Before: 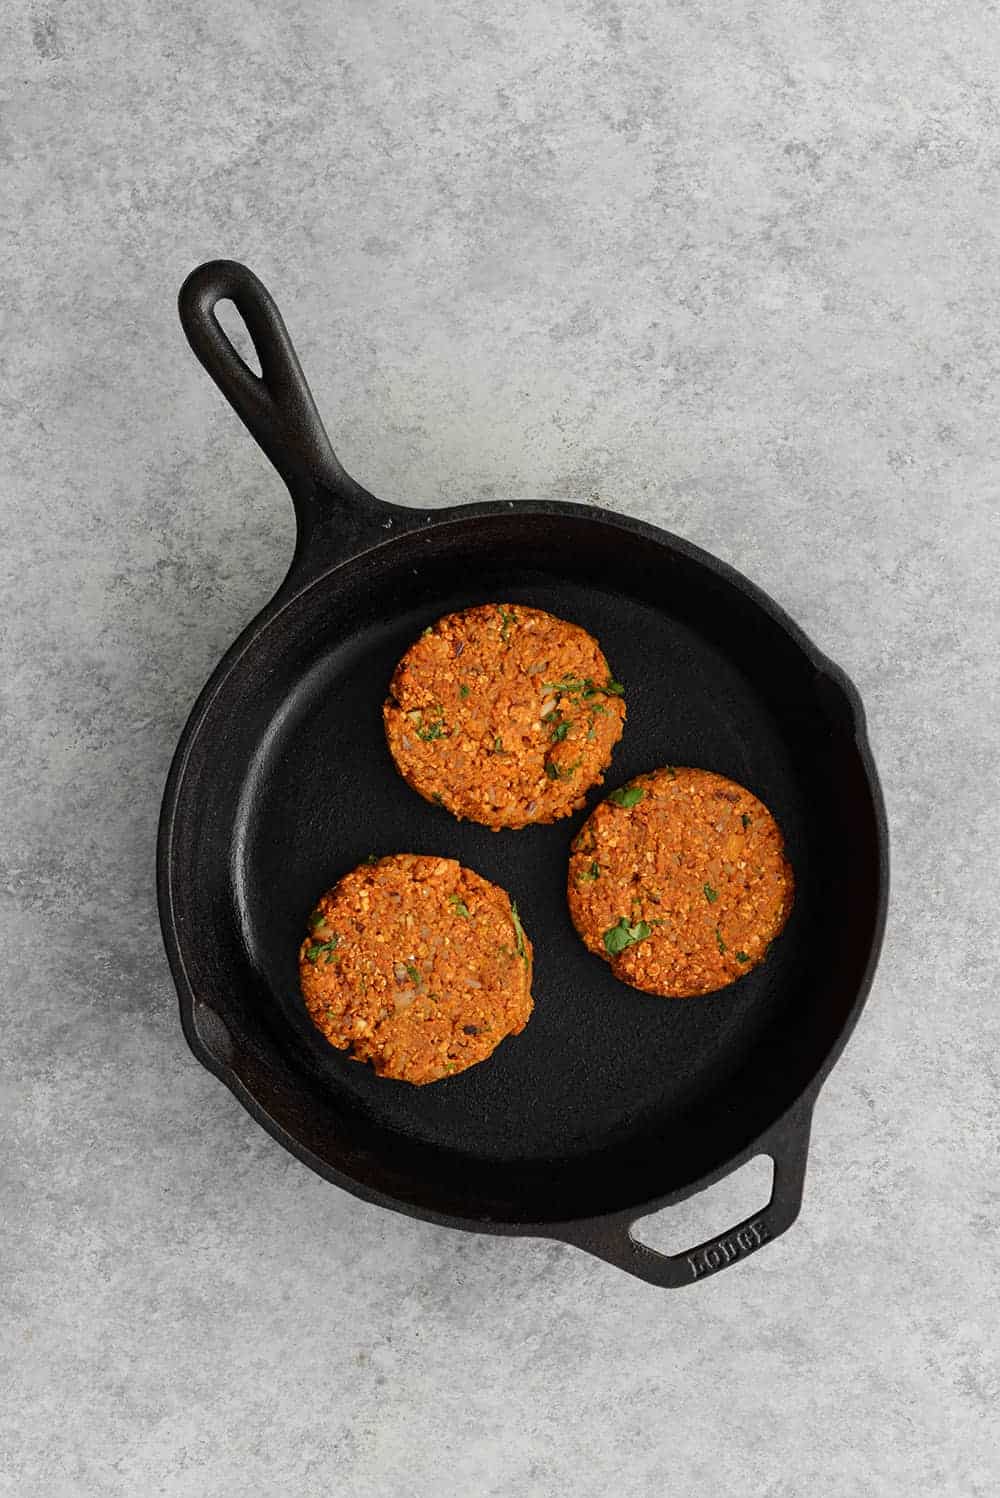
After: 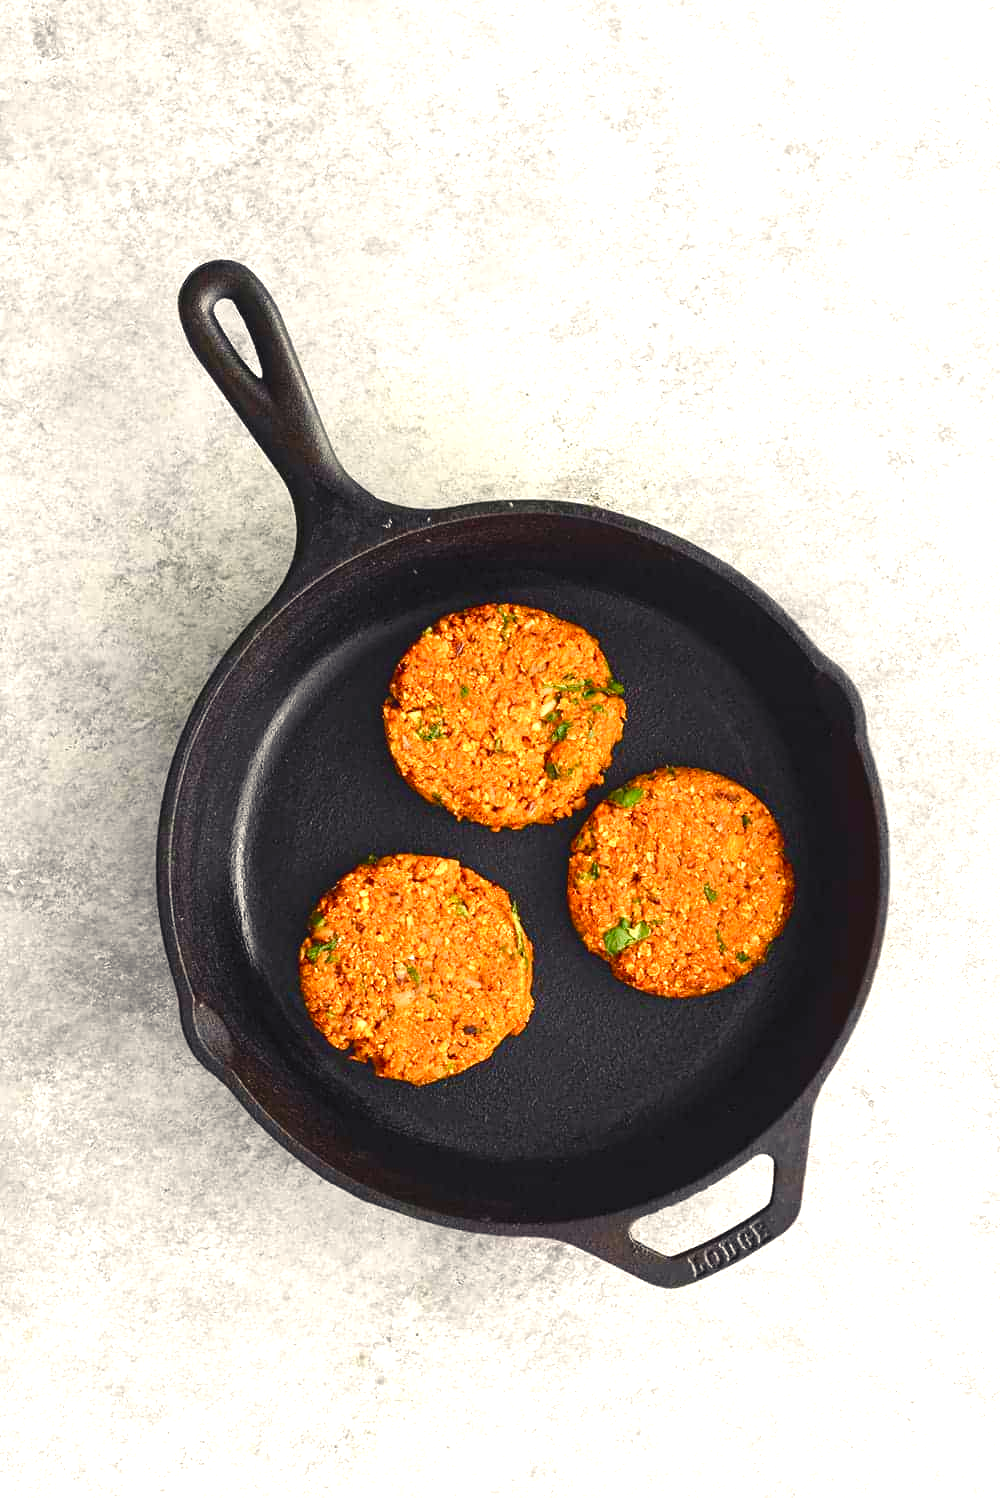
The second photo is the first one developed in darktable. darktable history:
color balance rgb: shadows lift › chroma 3%, shadows lift › hue 280.8°, power › hue 330°, highlights gain › chroma 3%, highlights gain › hue 75.6°, global offset › luminance 0.7%, perceptual saturation grading › global saturation 20%, perceptual saturation grading › highlights -25%, perceptual saturation grading › shadows 50%, global vibrance 20.33%
exposure: exposure 1.15 EV, compensate highlight preservation false
